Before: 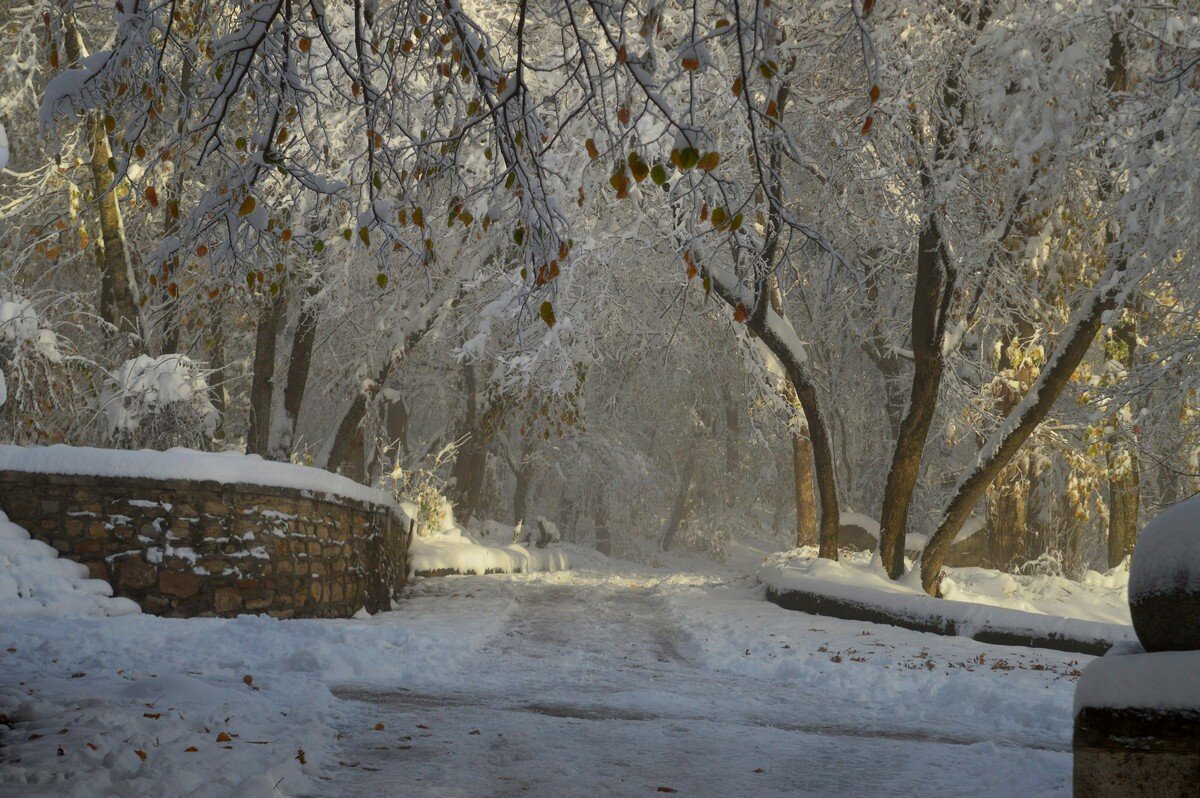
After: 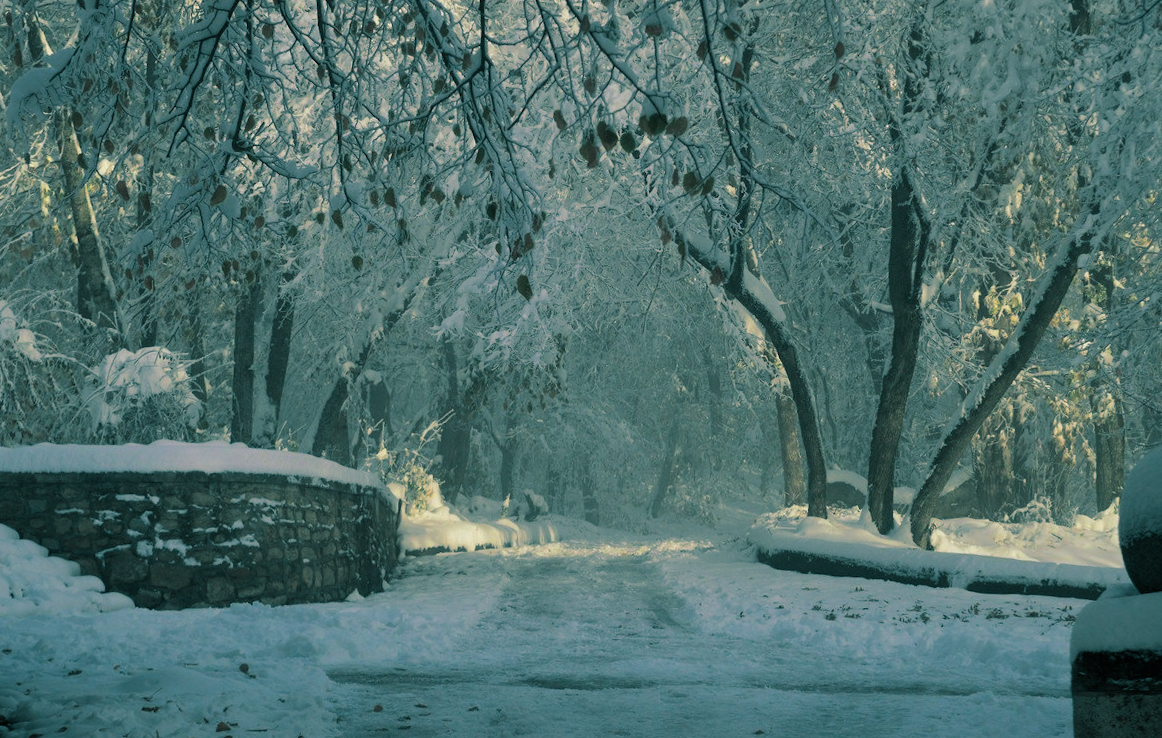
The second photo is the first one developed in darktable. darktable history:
split-toning: shadows › hue 186.43°, highlights › hue 49.29°, compress 30.29%
rotate and perspective: rotation -3°, crop left 0.031, crop right 0.968, crop top 0.07, crop bottom 0.93
white balance: red 0.986, blue 1.01
